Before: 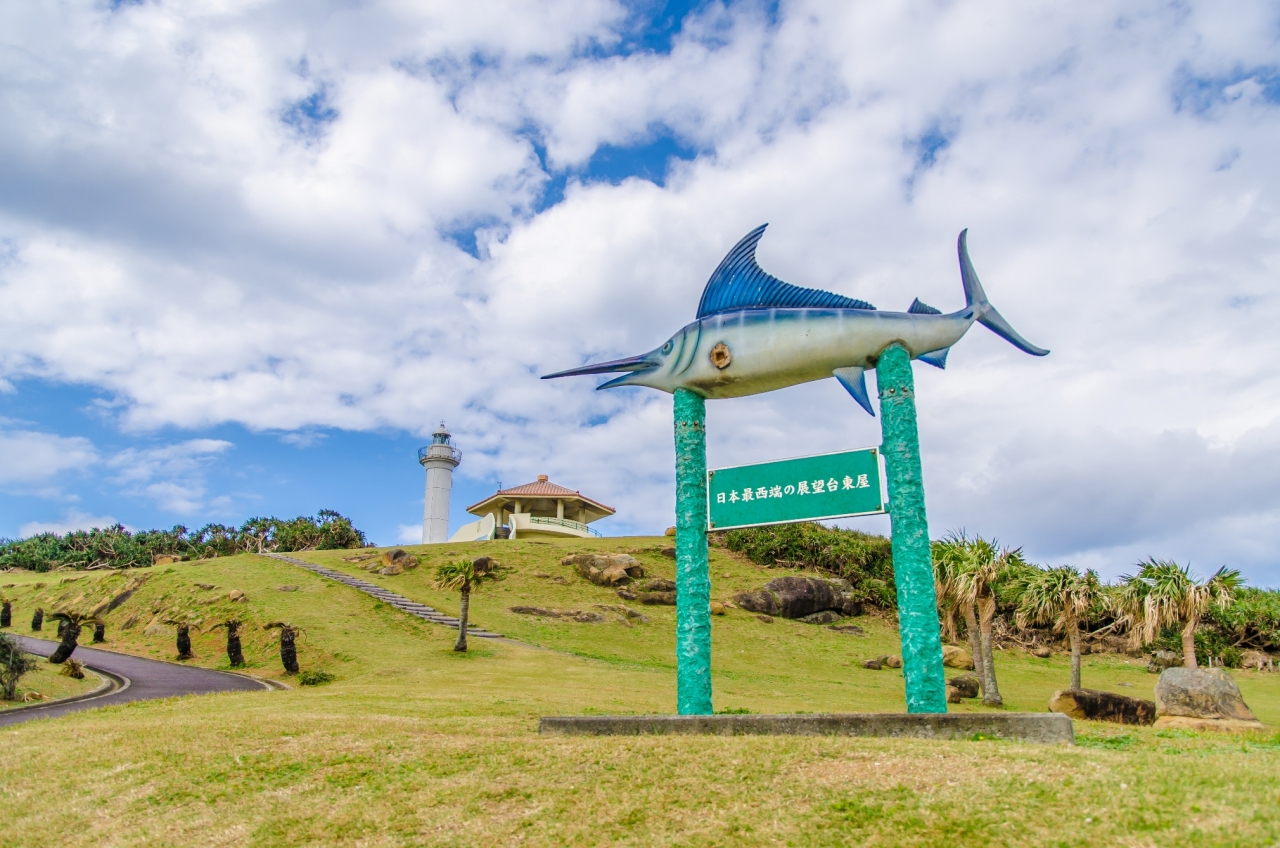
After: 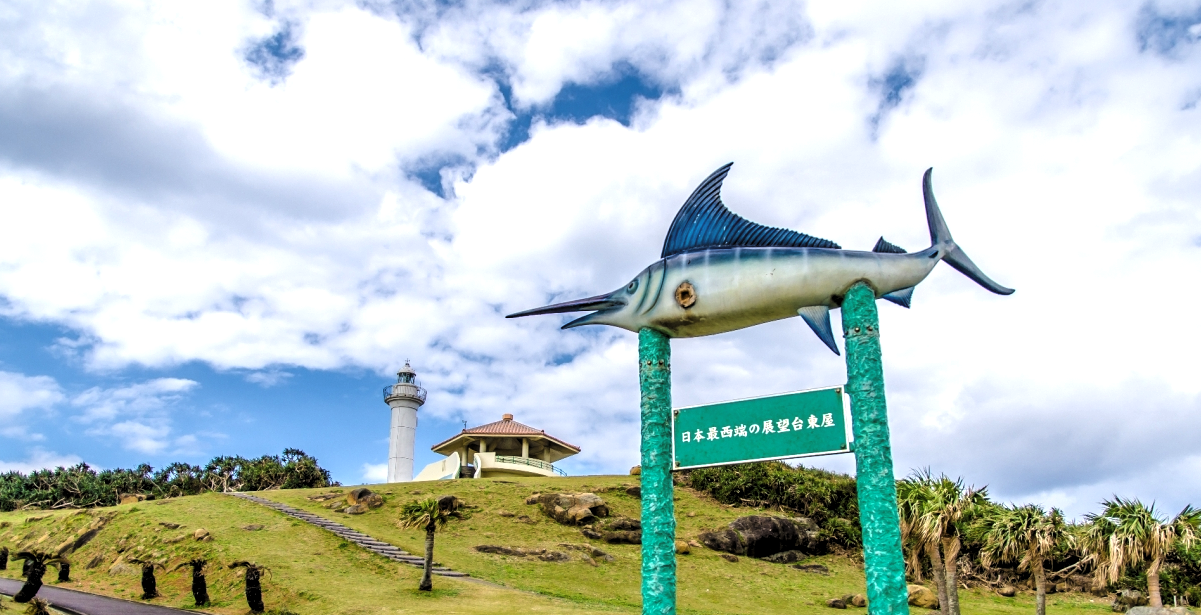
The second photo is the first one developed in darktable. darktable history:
levels: levels [0.129, 0.519, 0.867]
crop: left 2.737%, top 7.287%, right 3.421%, bottom 20.179%
